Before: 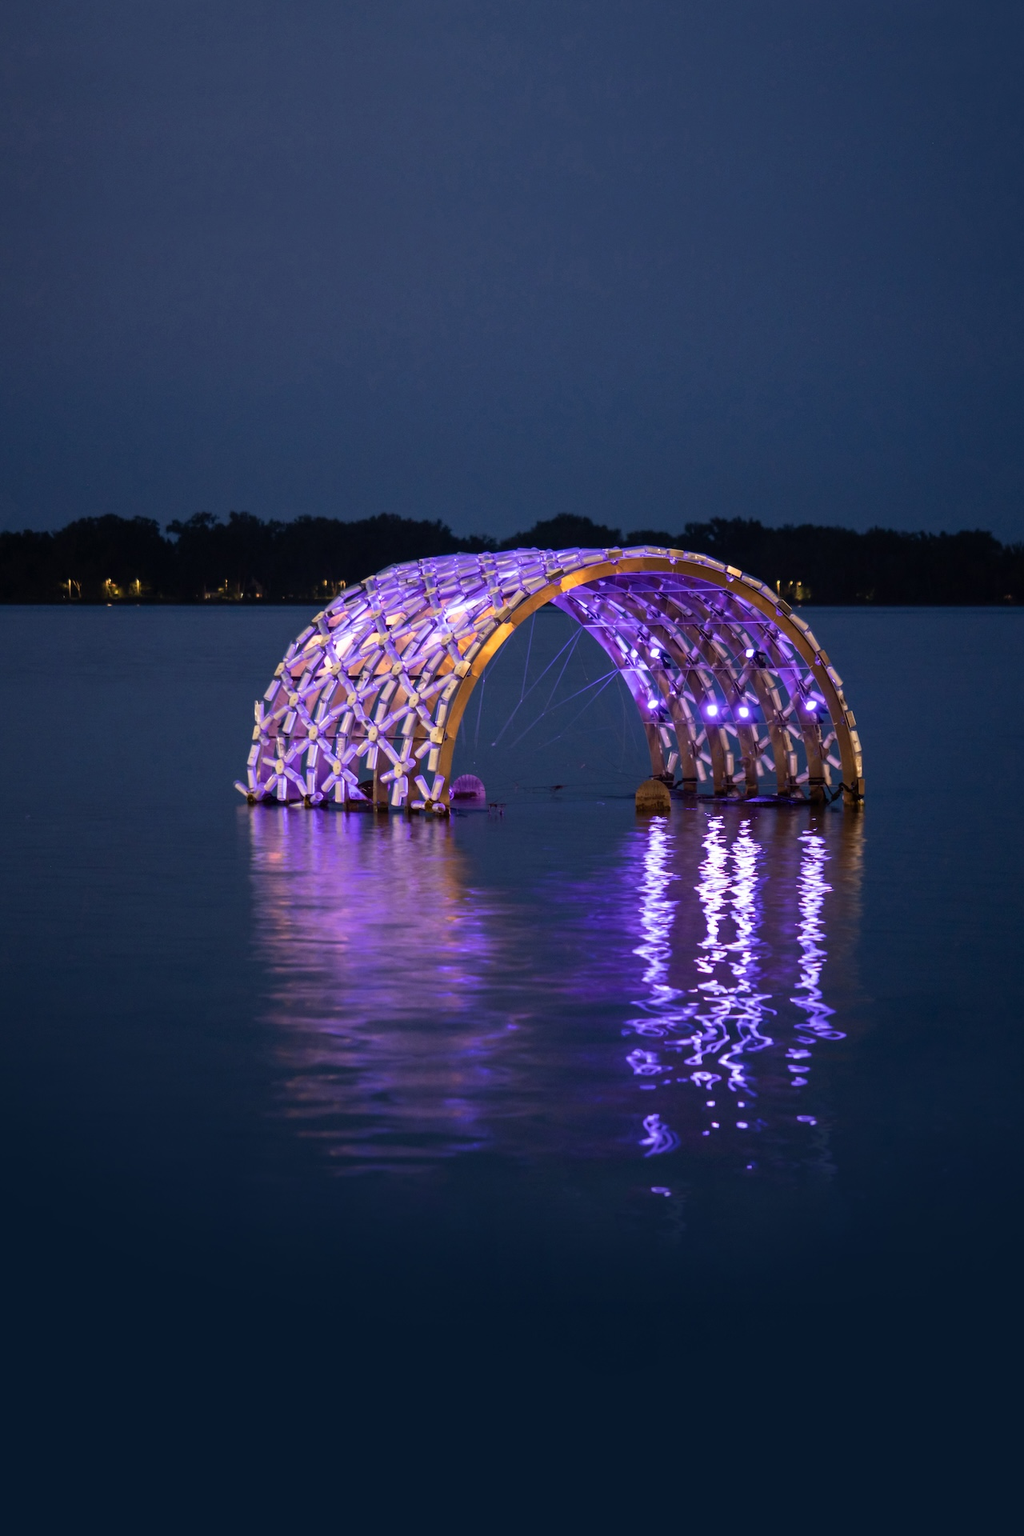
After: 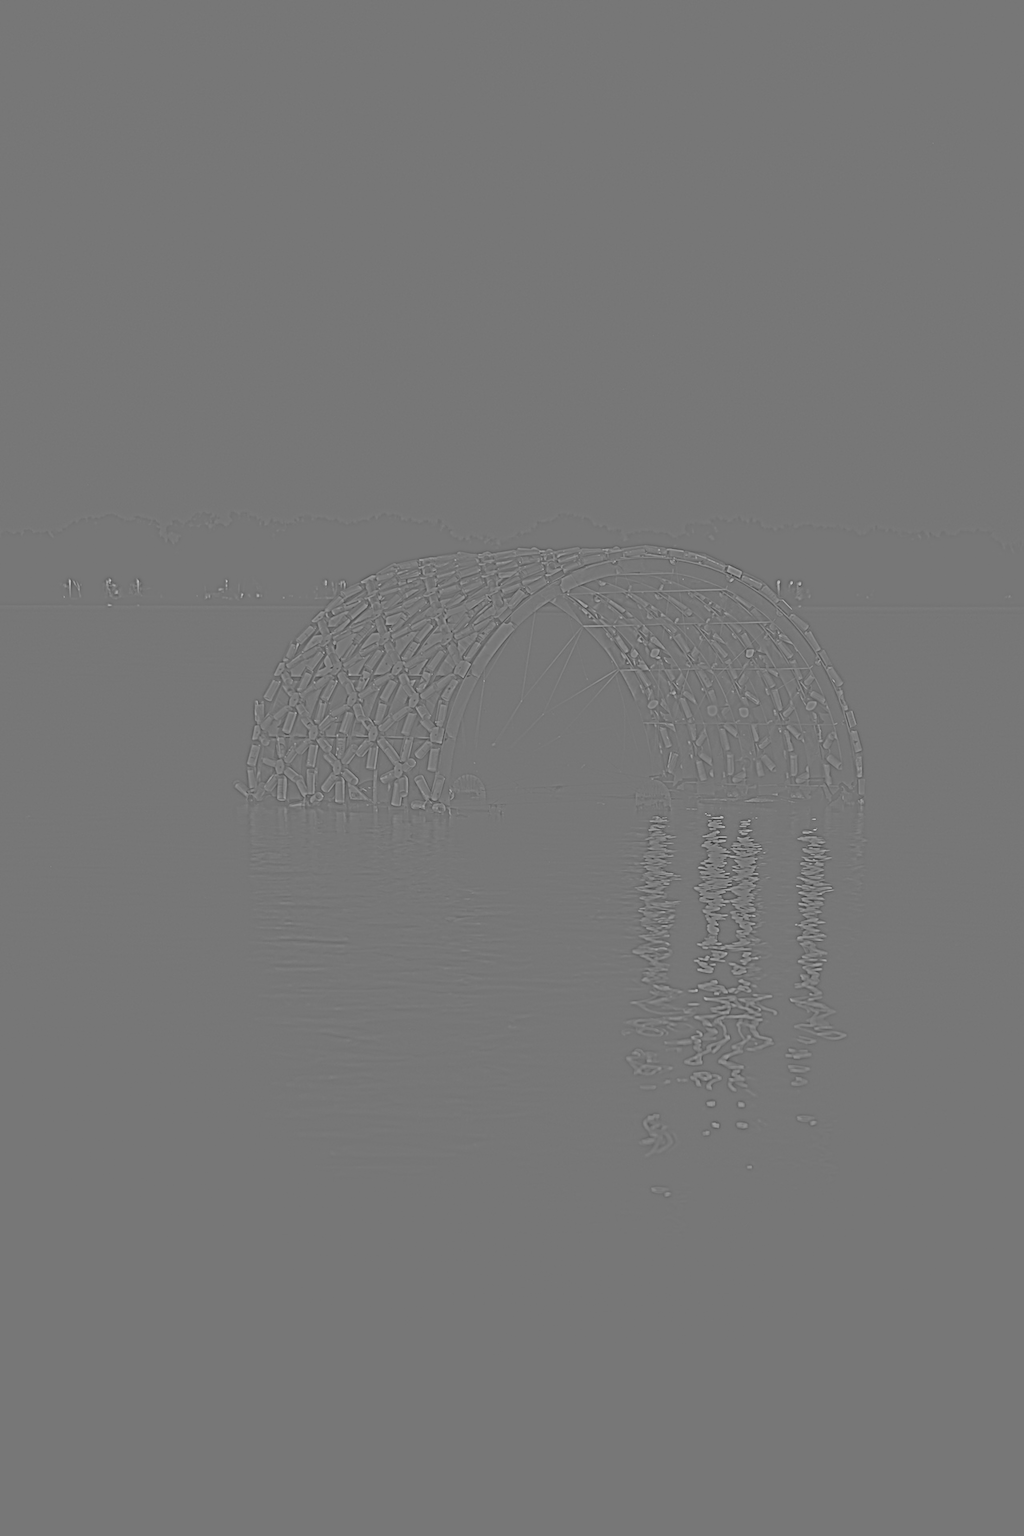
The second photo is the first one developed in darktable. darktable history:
highpass: sharpness 9.84%, contrast boost 9.94%
sharpen: on, module defaults
